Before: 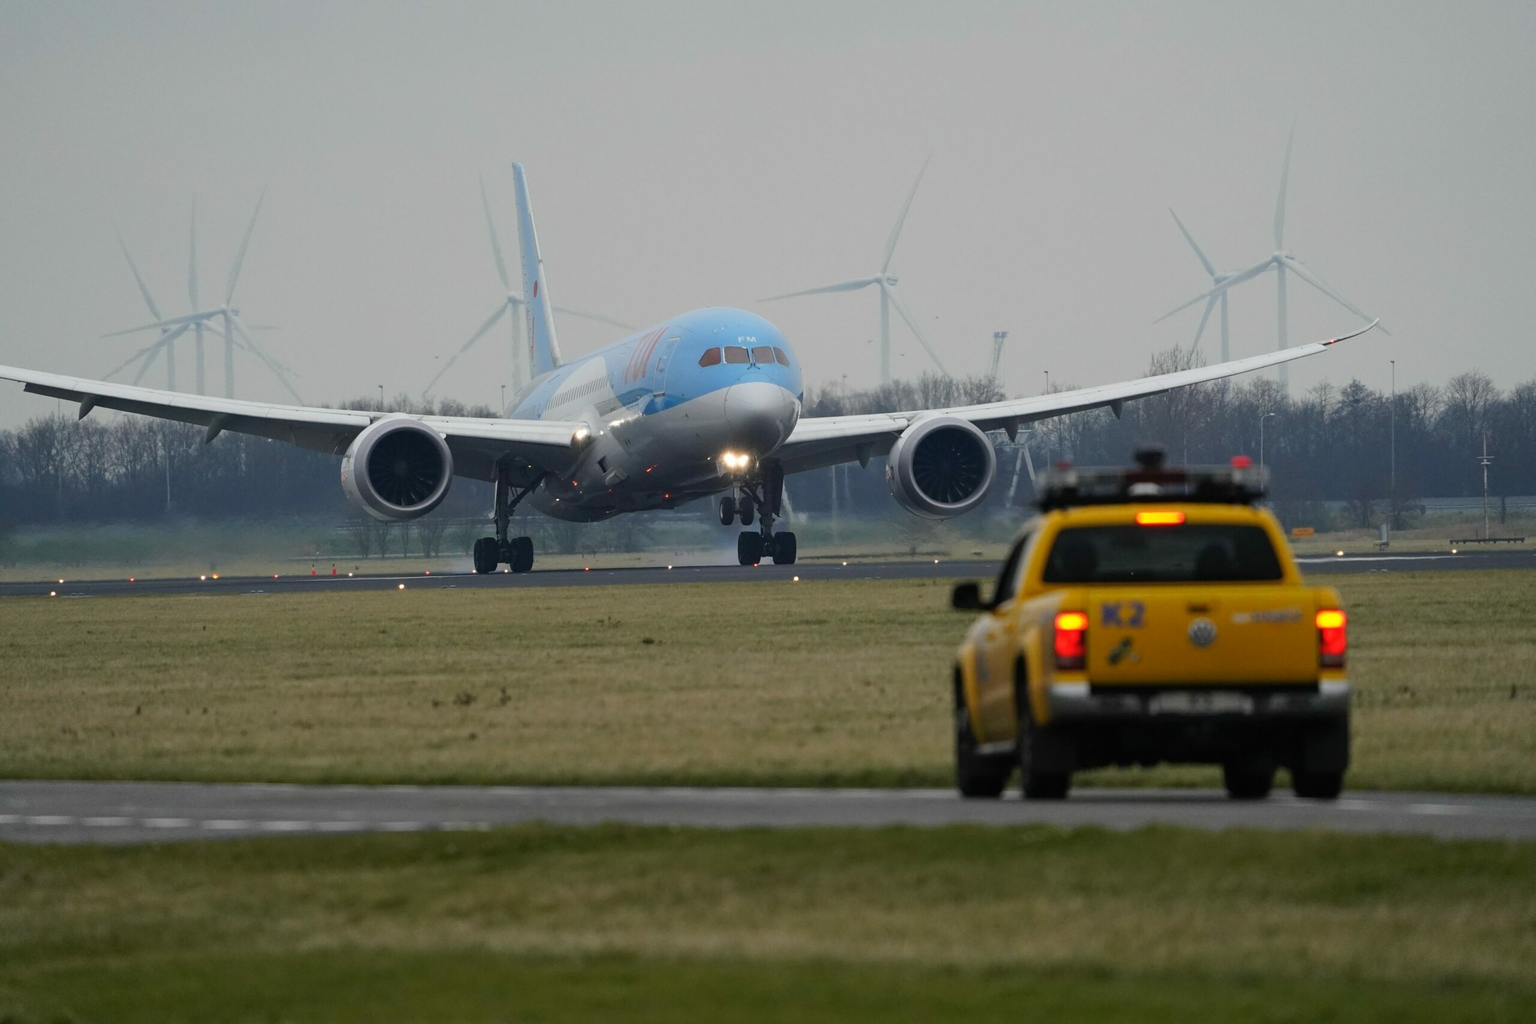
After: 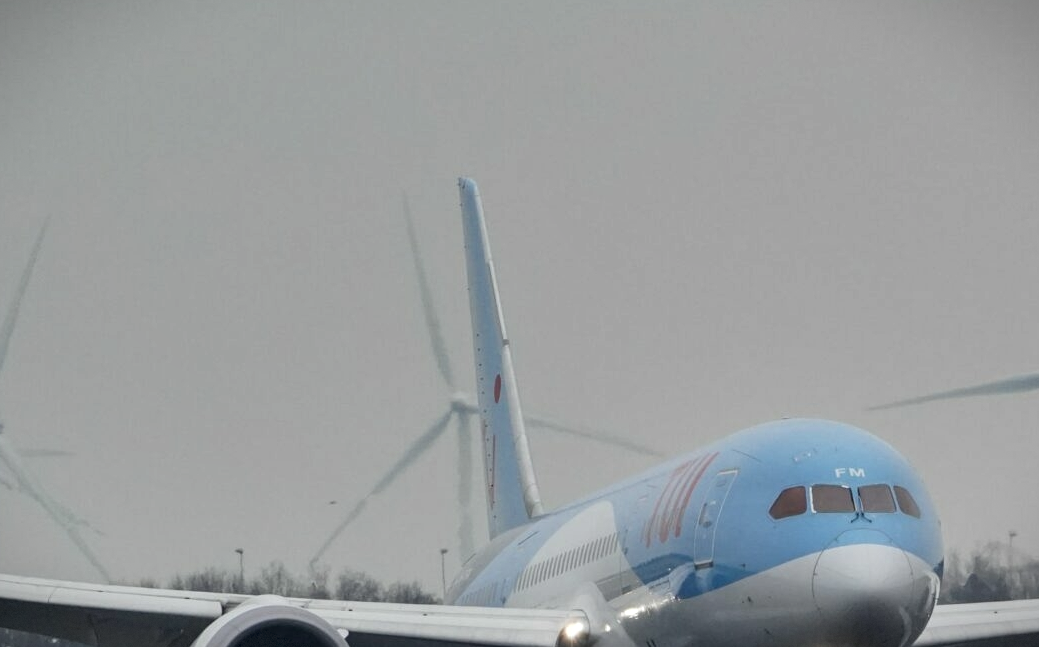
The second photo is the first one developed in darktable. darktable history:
exposure: black level correction 0, compensate exposure bias true, compensate highlight preservation false
local contrast: on, module defaults
shadows and highlights: soften with gaussian
vignetting: fall-off start 100%, brightness -0.406, saturation -0.3, width/height ratio 1.324, dithering 8-bit output, unbound false
crop: left 15.452%, top 5.459%, right 43.956%, bottom 56.62%
color balance: contrast fulcrum 17.78%
color correction: saturation 0.85
